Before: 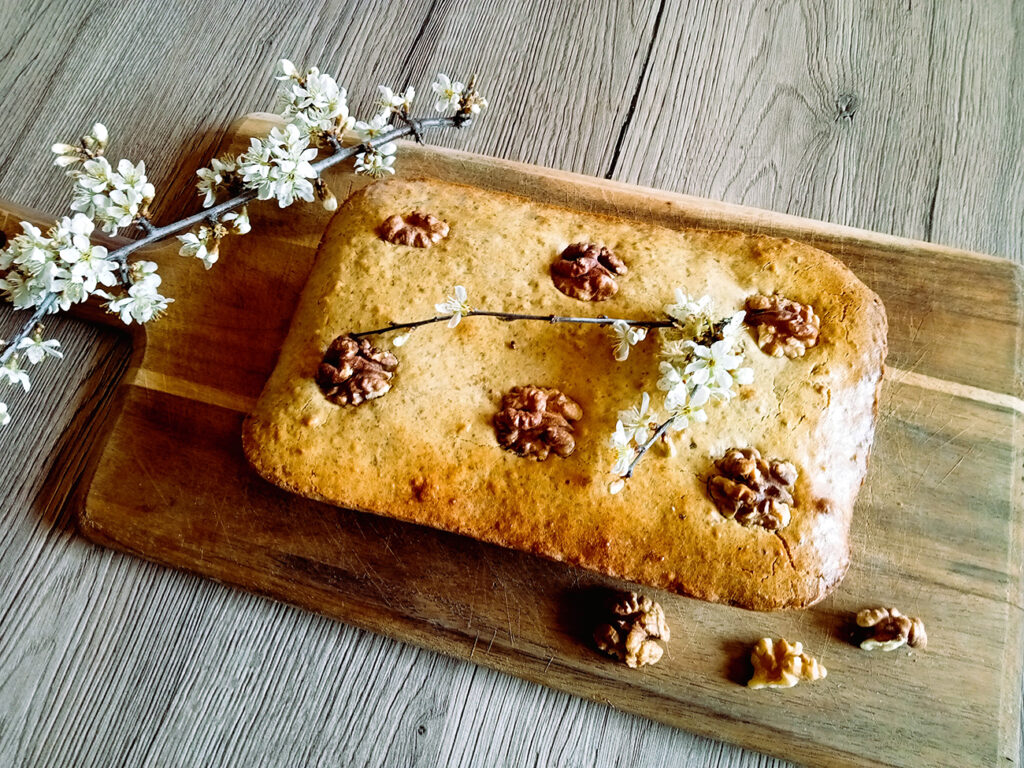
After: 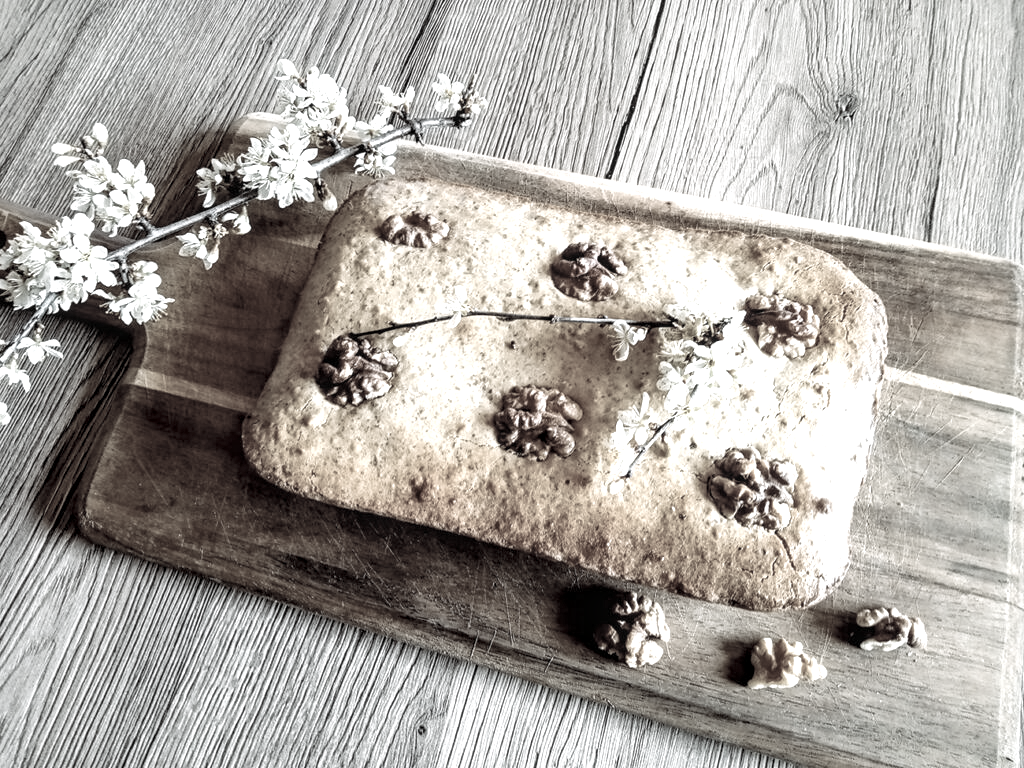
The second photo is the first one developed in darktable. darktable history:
exposure: black level correction 0.002, exposure 0.677 EV, compensate highlight preservation false
color correction: highlights b* -0.059, saturation 0.159
local contrast: on, module defaults
